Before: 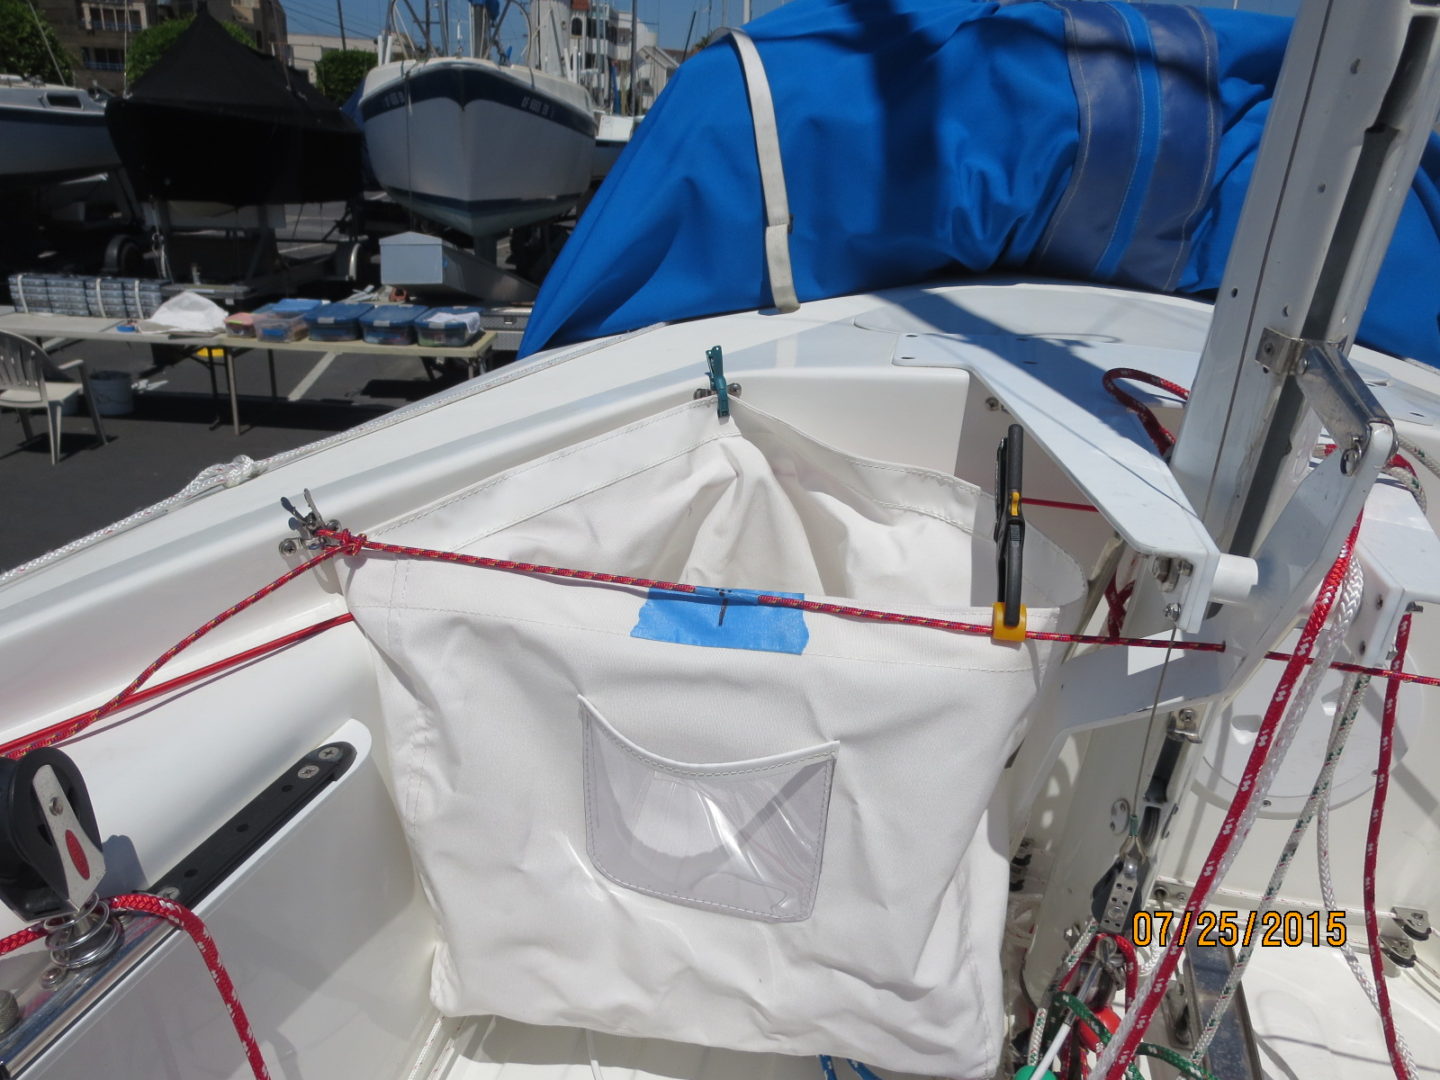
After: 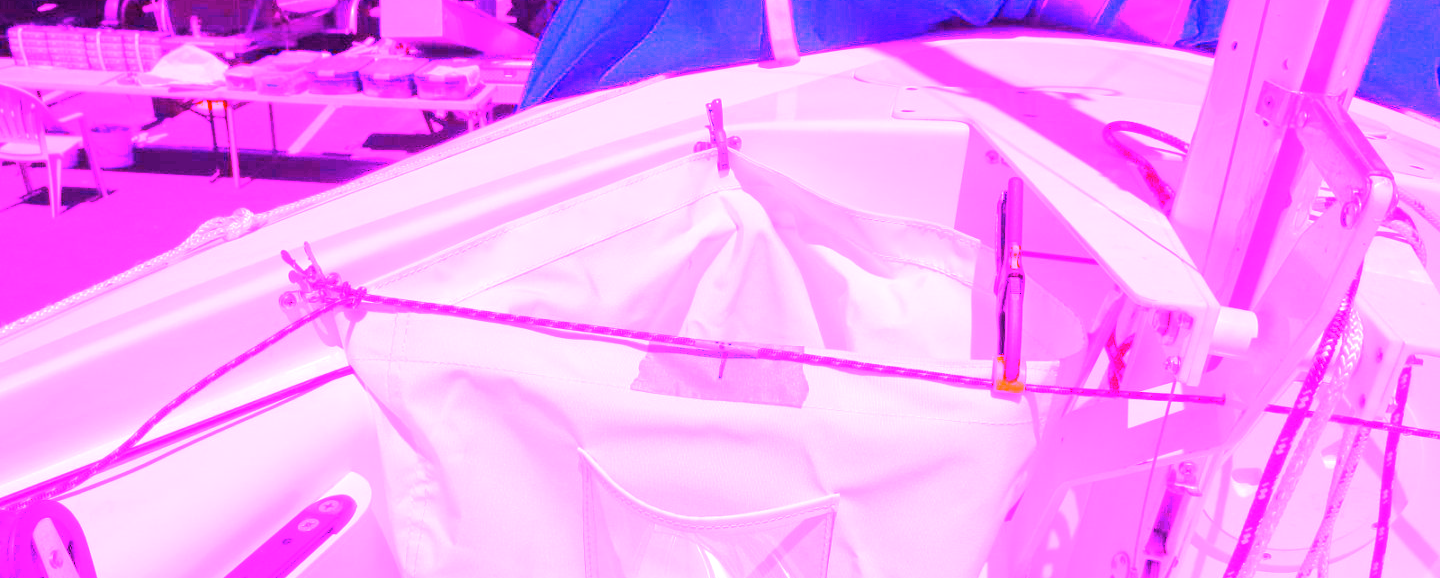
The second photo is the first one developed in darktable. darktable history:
exposure: exposure 0.207 EV, compensate highlight preservation false
crop and rotate: top 23.043%, bottom 23.437%
white balance: red 8, blue 8
haze removal: adaptive false
